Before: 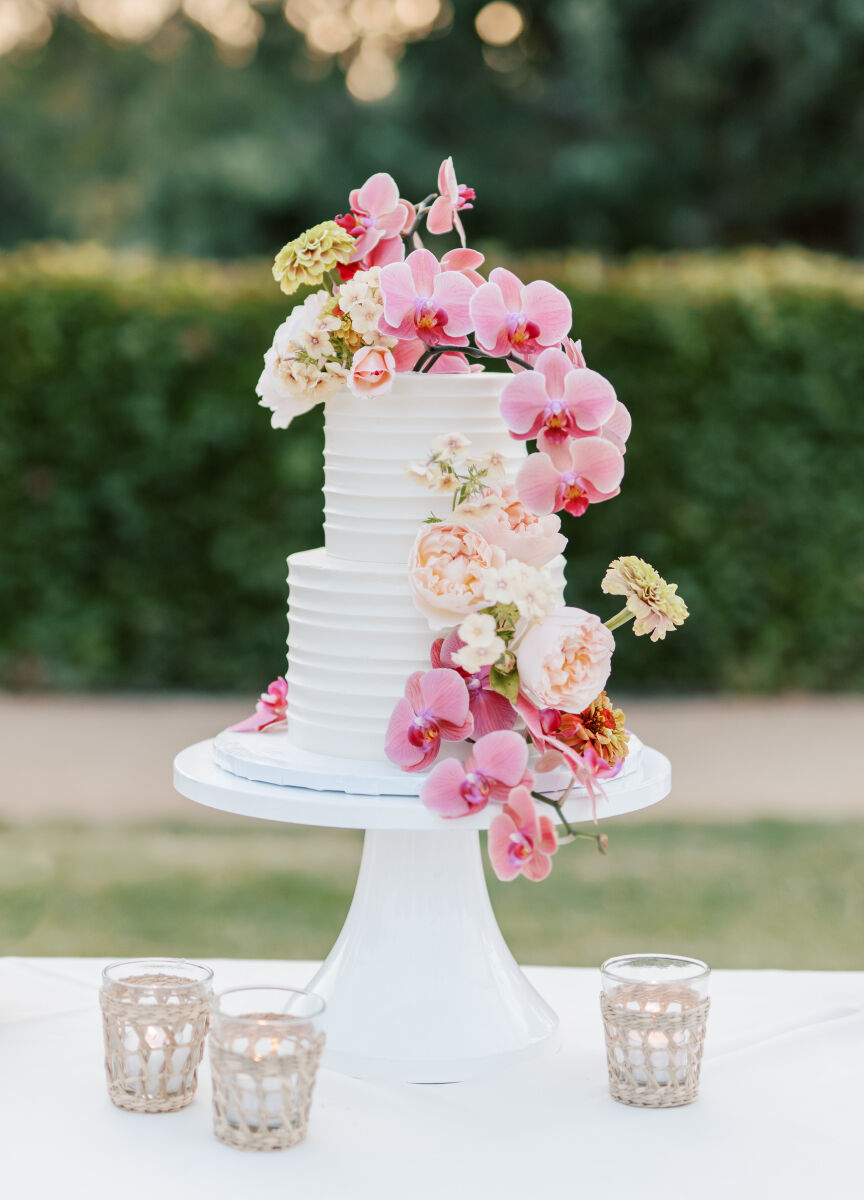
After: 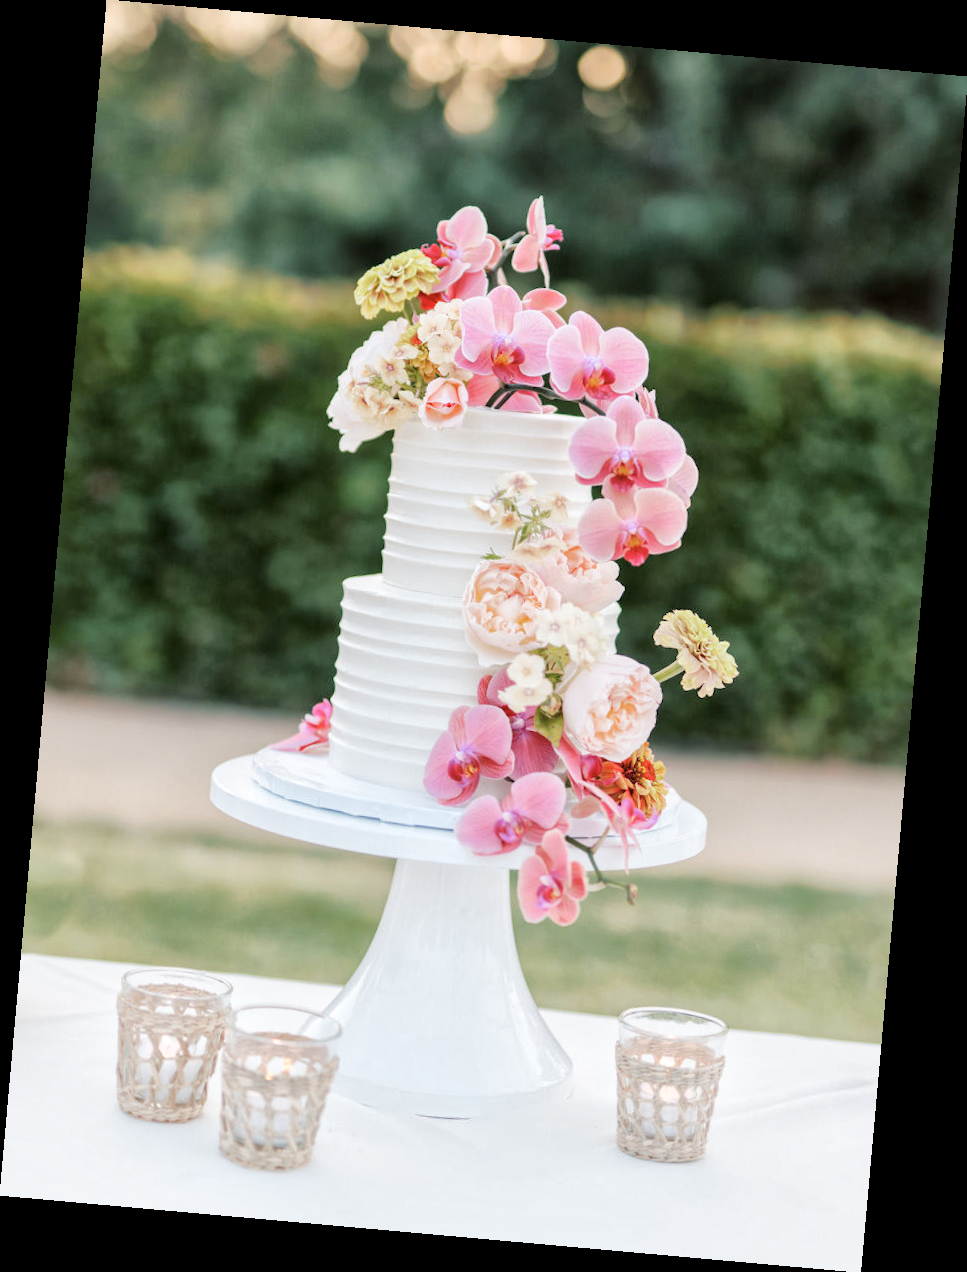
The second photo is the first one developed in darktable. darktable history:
rotate and perspective: rotation 5.12°, automatic cropping off
global tonemap: drago (1, 100), detail 1
